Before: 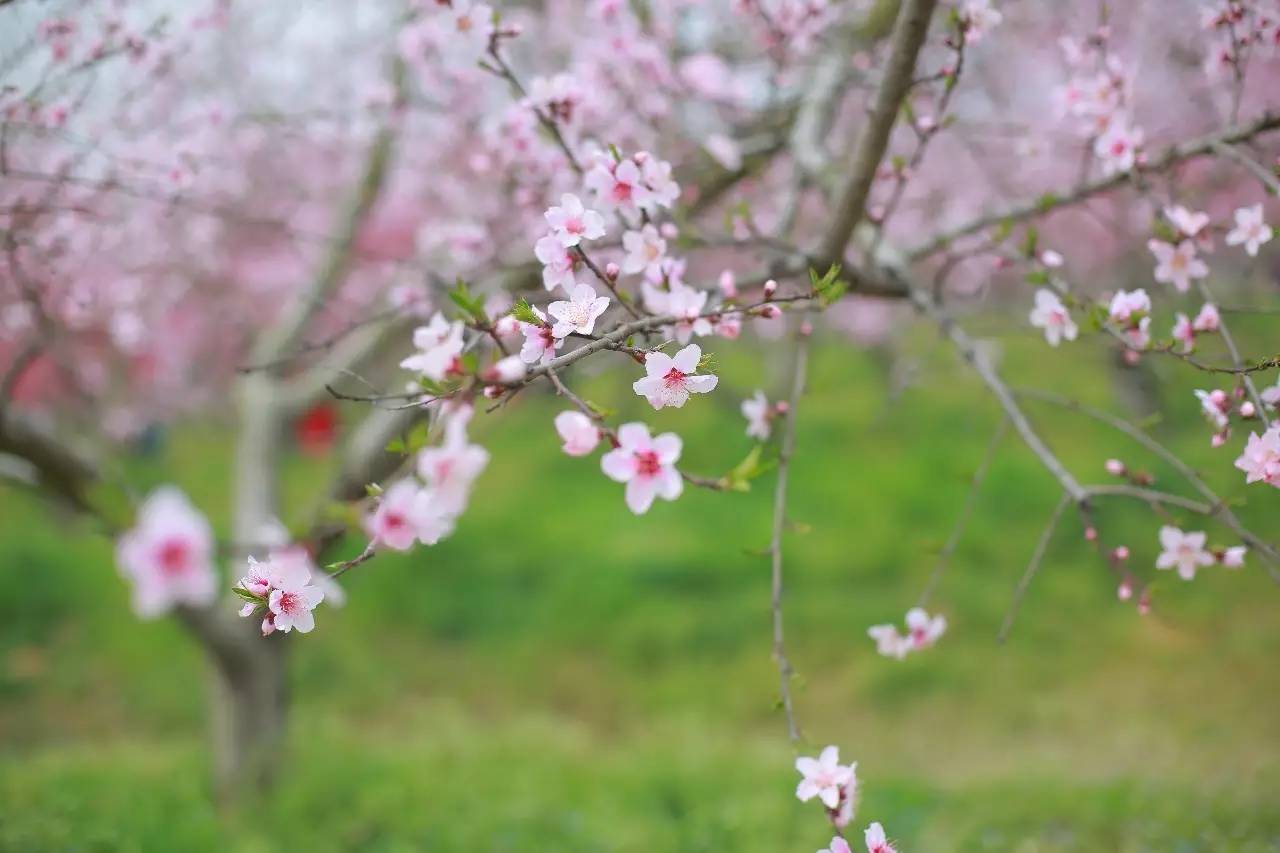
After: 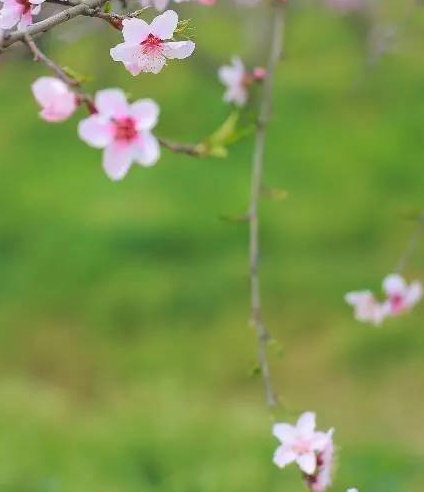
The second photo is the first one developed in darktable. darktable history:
velvia: on, module defaults
crop: left 40.878%, top 39.176%, right 25.993%, bottom 3.081%
